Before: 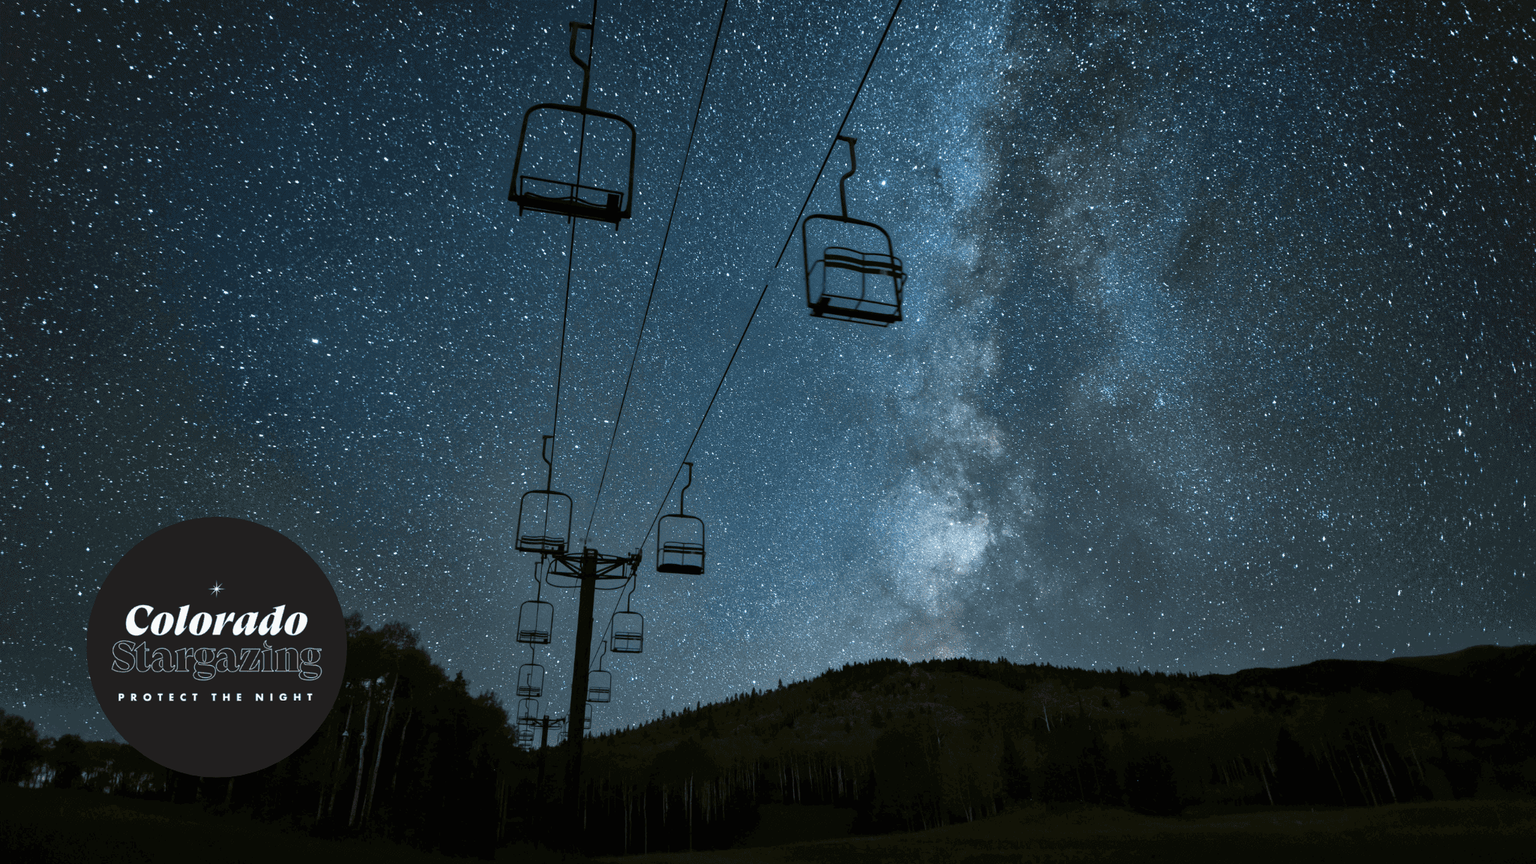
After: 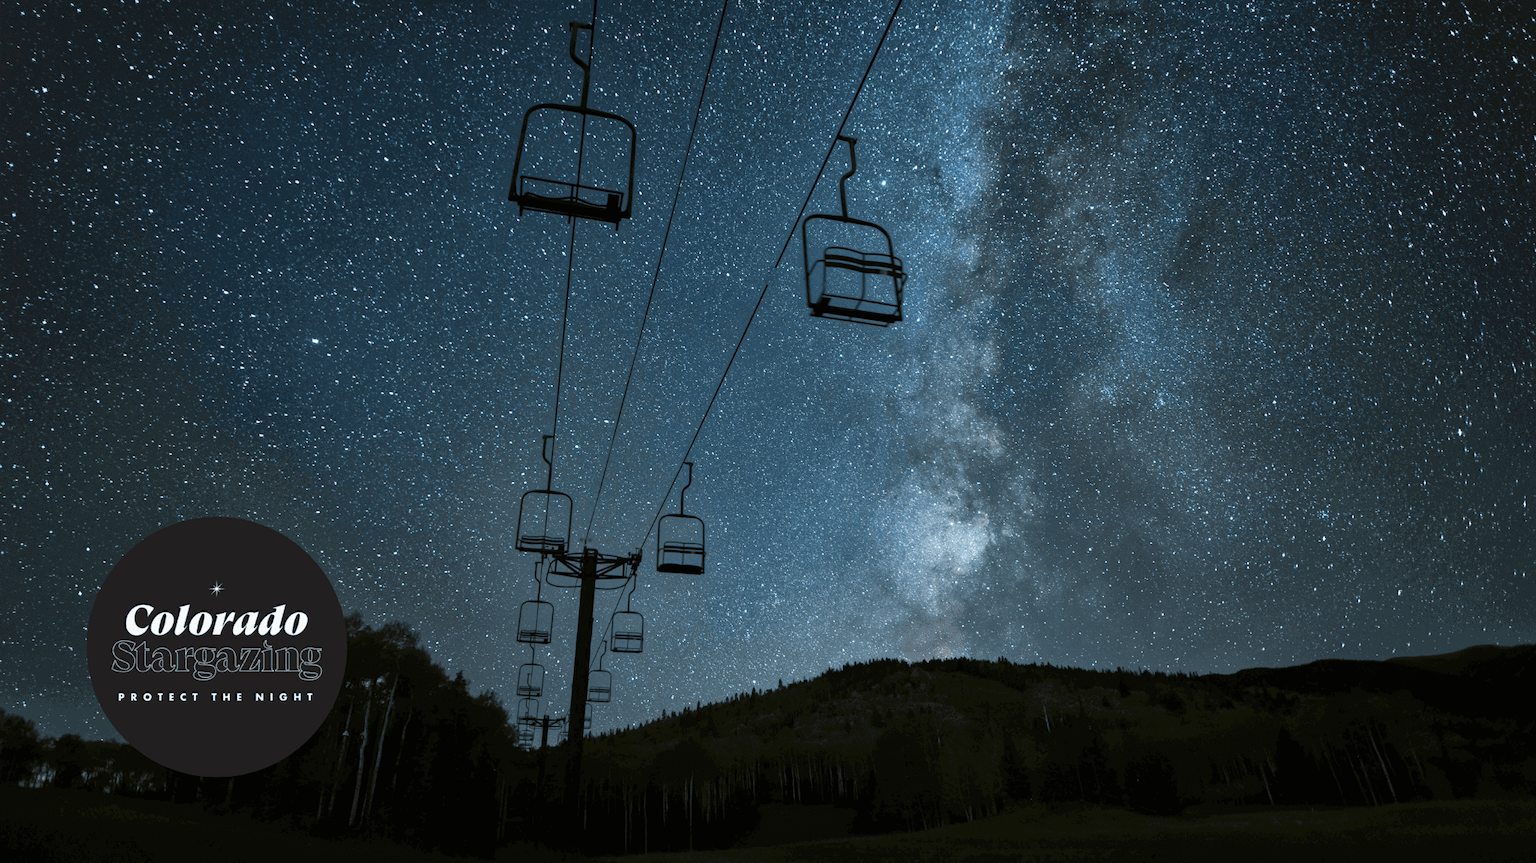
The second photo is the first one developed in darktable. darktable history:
color balance rgb: perceptual saturation grading › global saturation -1%
